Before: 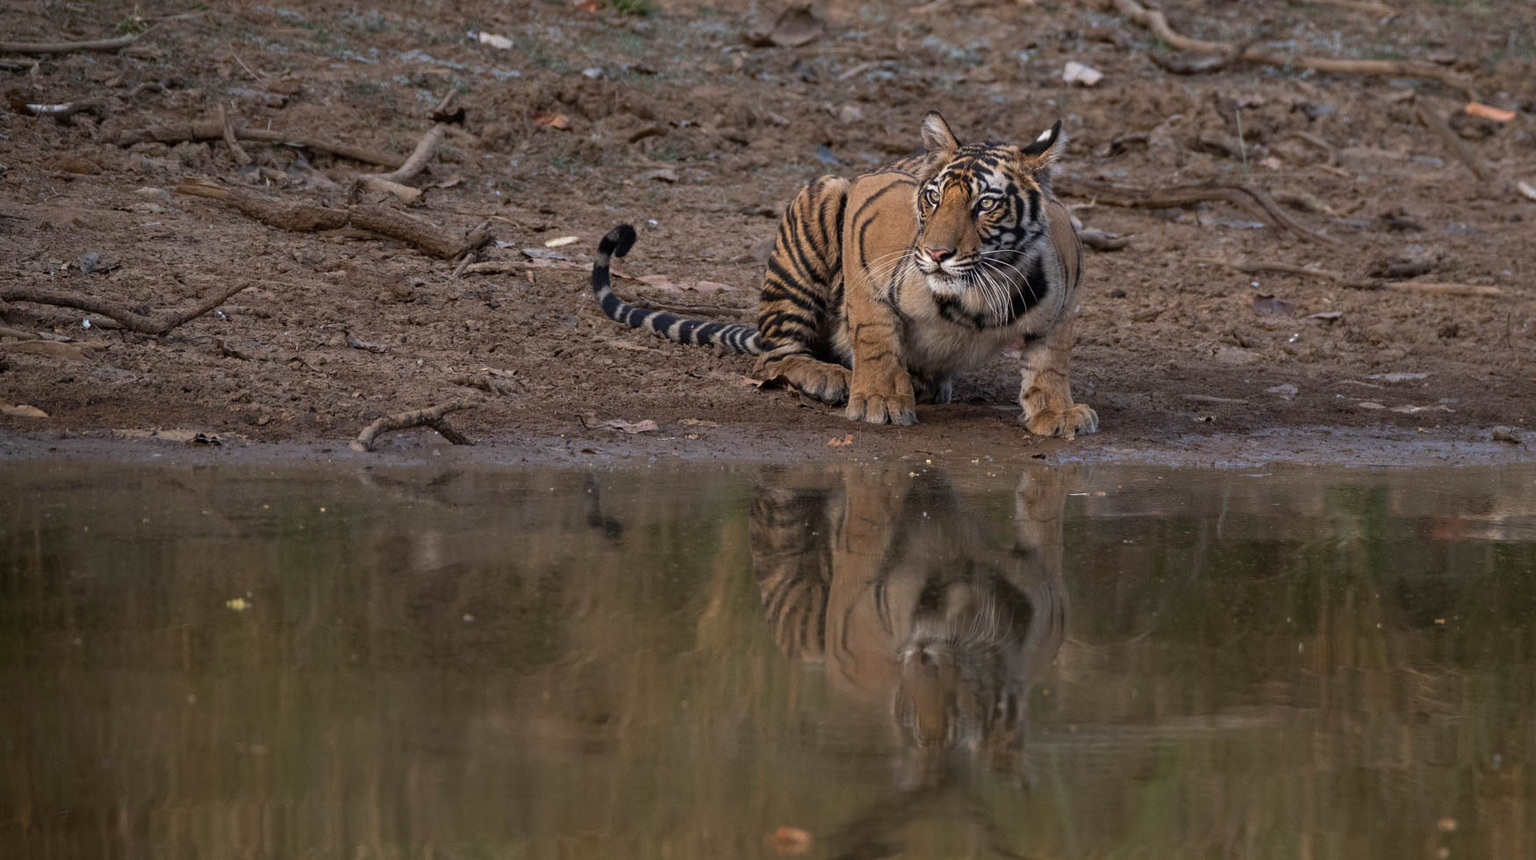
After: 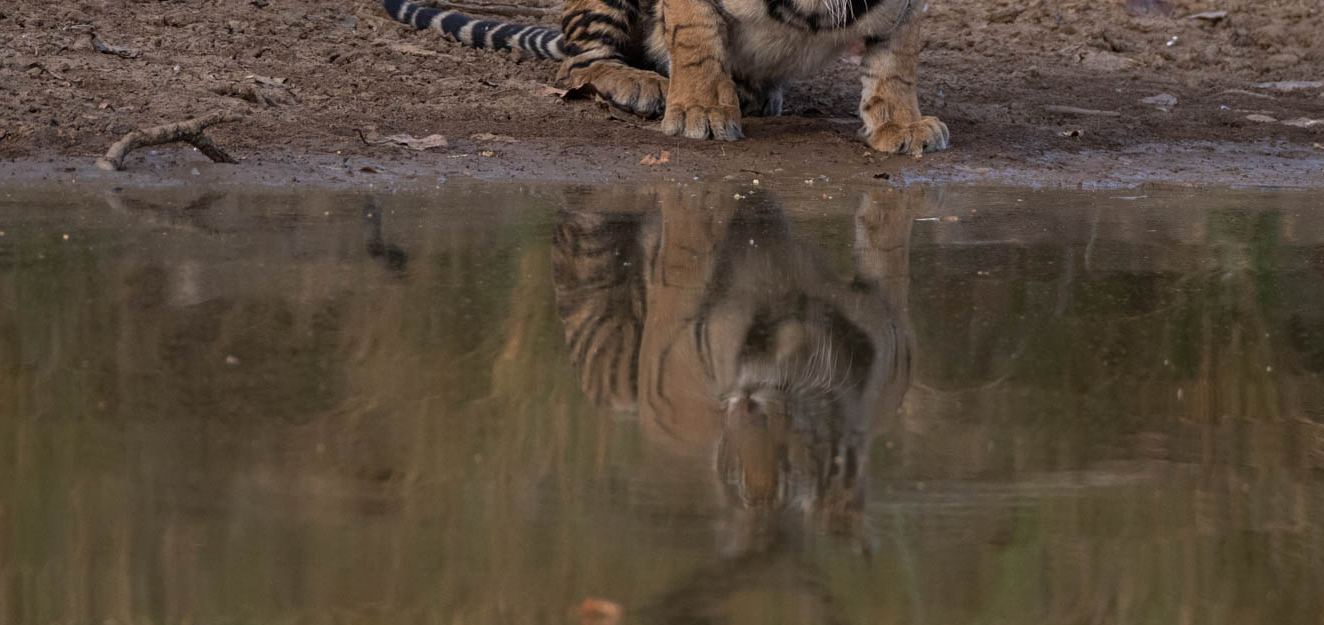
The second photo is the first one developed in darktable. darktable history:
rotate and perspective: automatic cropping original format, crop left 0, crop top 0
crop and rotate: left 17.299%, top 35.115%, right 7.015%, bottom 1.024%
